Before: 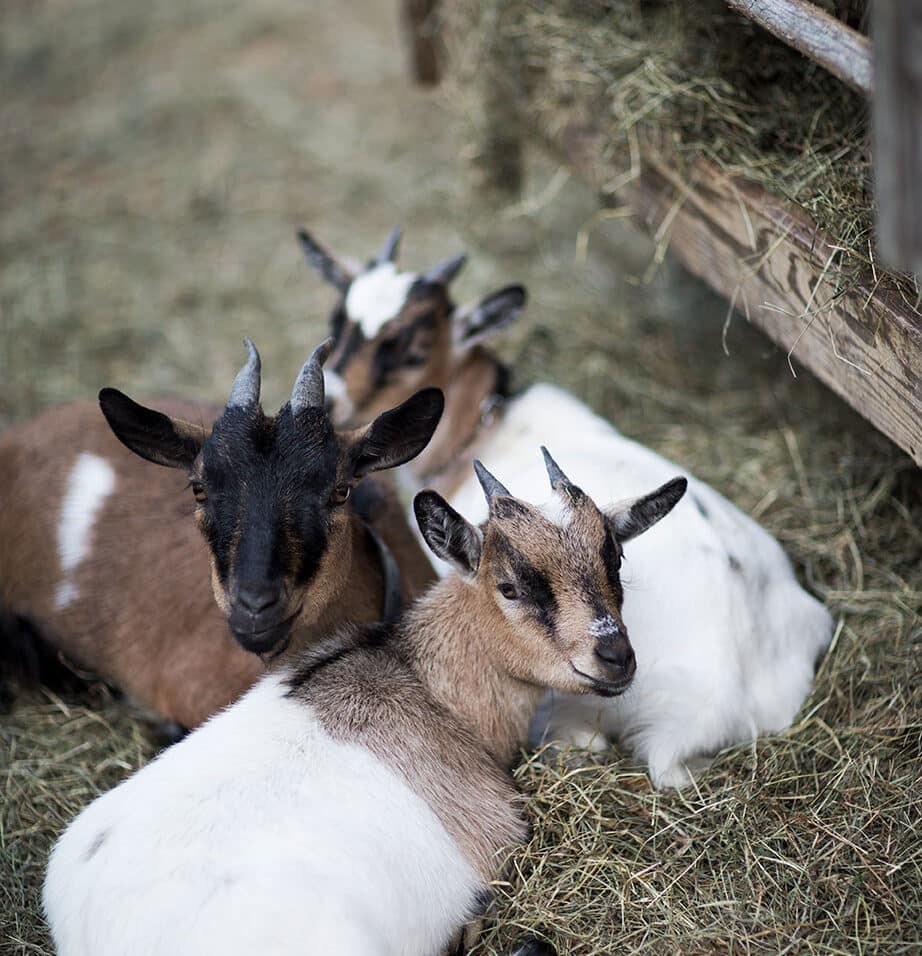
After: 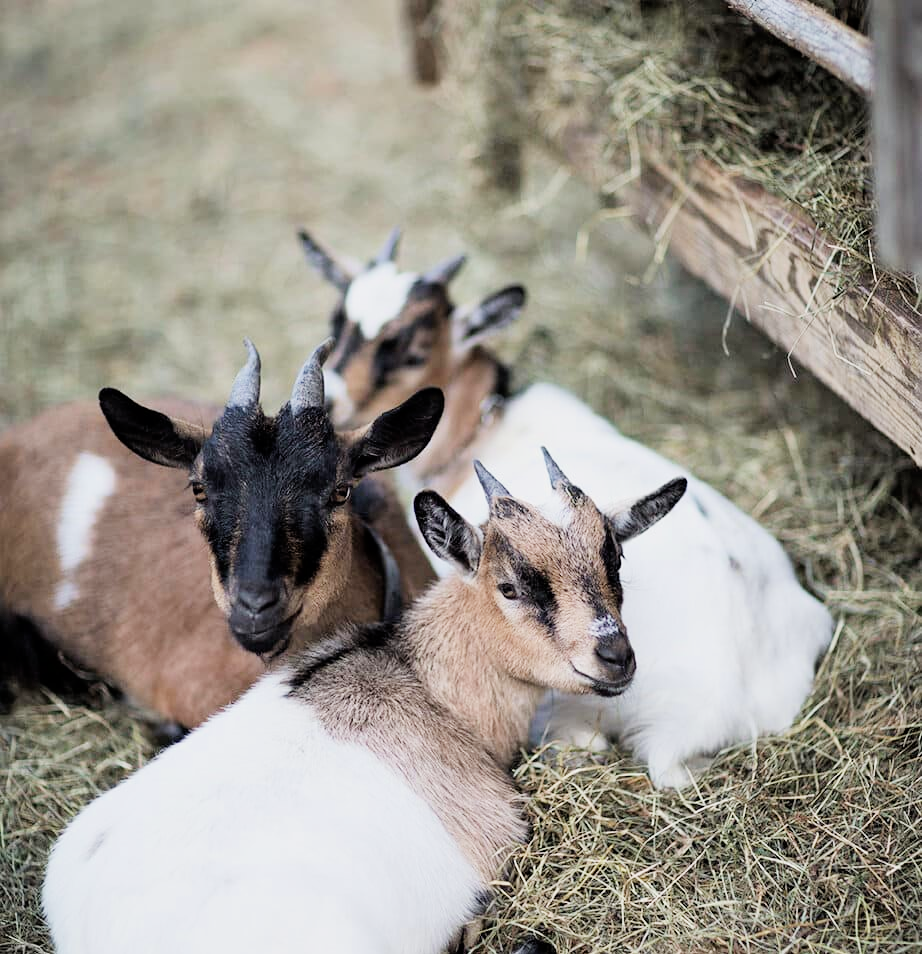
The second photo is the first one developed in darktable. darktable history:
filmic rgb: black relative exposure -7.65 EV, white relative exposure 4.56 EV, hardness 3.61, contrast 1.05
crop: top 0.05%, bottom 0.098%
exposure: exposure 0.999 EV, compensate highlight preservation false
